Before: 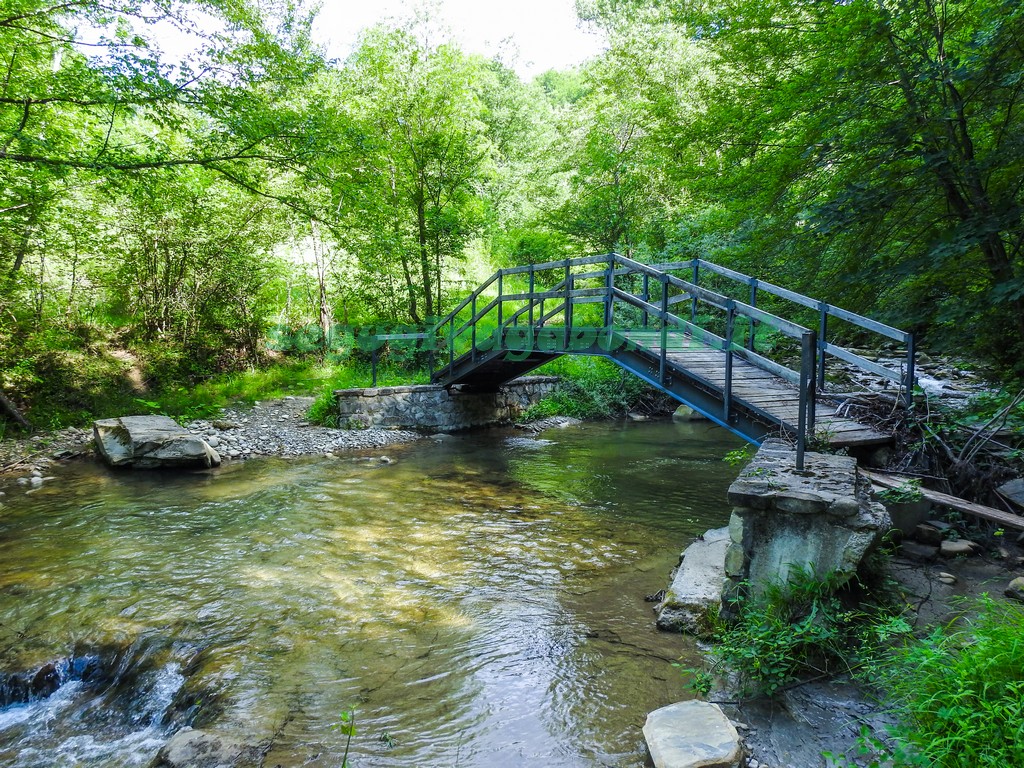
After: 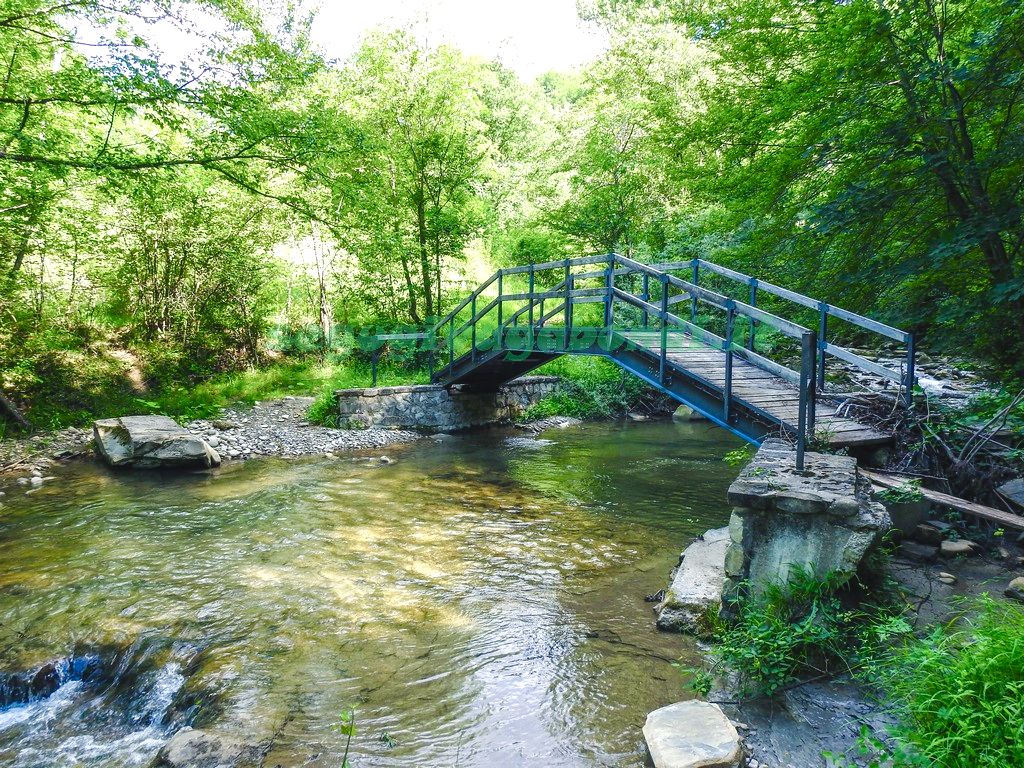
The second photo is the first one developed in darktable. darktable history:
color balance rgb: shadows lift › chroma 2%, shadows lift › hue 250°, power › hue 326.4°, highlights gain › chroma 2%, highlights gain › hue 64.8°, global offset › luminance 0.5%, global offset › hue 58.8°, perceptual saturation grading › highlights -25%, perceptual saturation grading › shadows 30%, global vibrance 15%
exposure: exposure 0.375 EV, compensate highlight preservation false
tone curve: curves: ch0 [(0, 0) (0.584, 0.595) (1, 1)], preserve colors none
